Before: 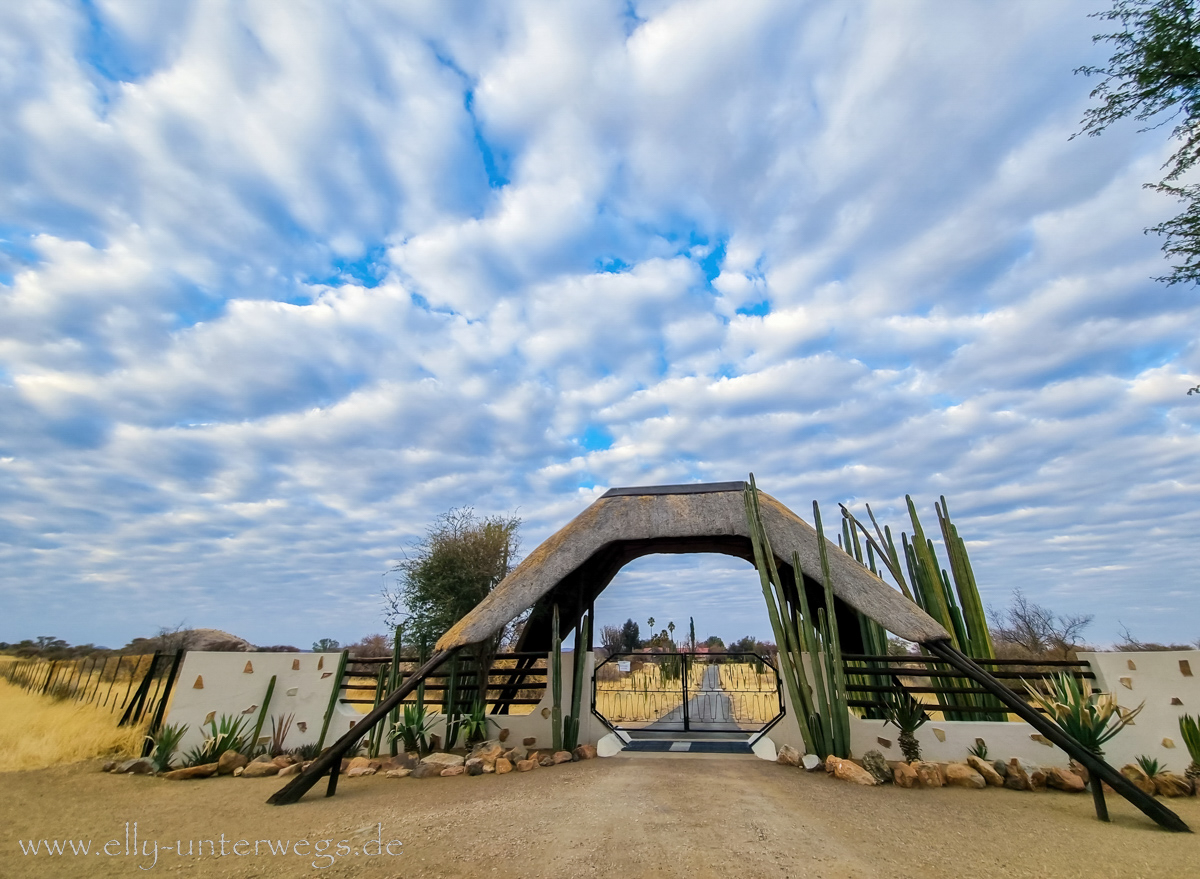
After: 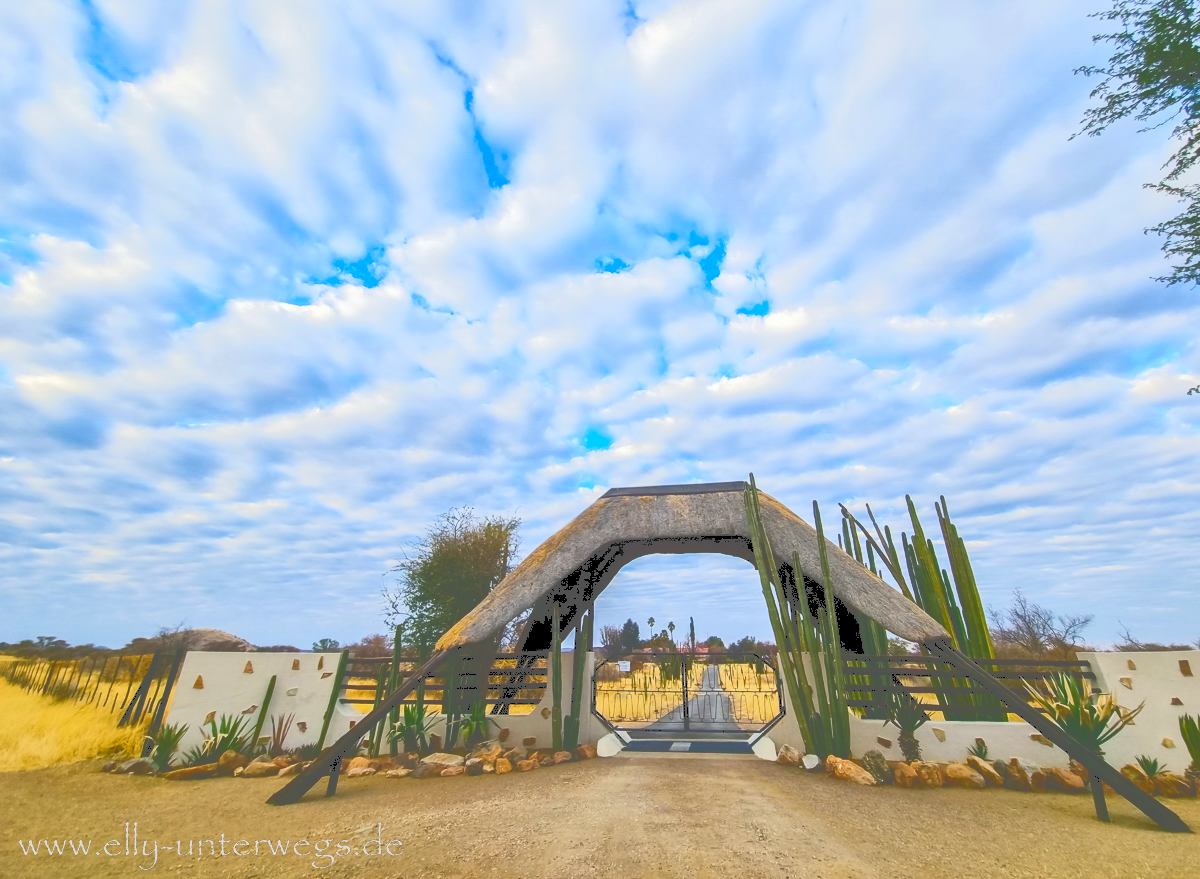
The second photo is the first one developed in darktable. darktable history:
color balance rgb: perceptual saturation grading › global saturation 29.511%
tone curve: curves: ch0 [(0, 0) (0.003, 0.345) (0.011, 0.345) (0.025, 0.345) (0.044, 0.349) (0.069, 0.353) (0.1, 0.356) (0.136, 0.359) (0.177, 0.366) (0.224, 0.378) (0.277, 0.398) (0.335, 0.429) (0.399, 0.476) (0.468, 0.545) (0.543, 0.624) (0.623, 0.721) (0.709, 0.811) (0.801, 0.876) (0.898, 0.913) (1, 1)], color space Lab, independent channels, preserve colors none
